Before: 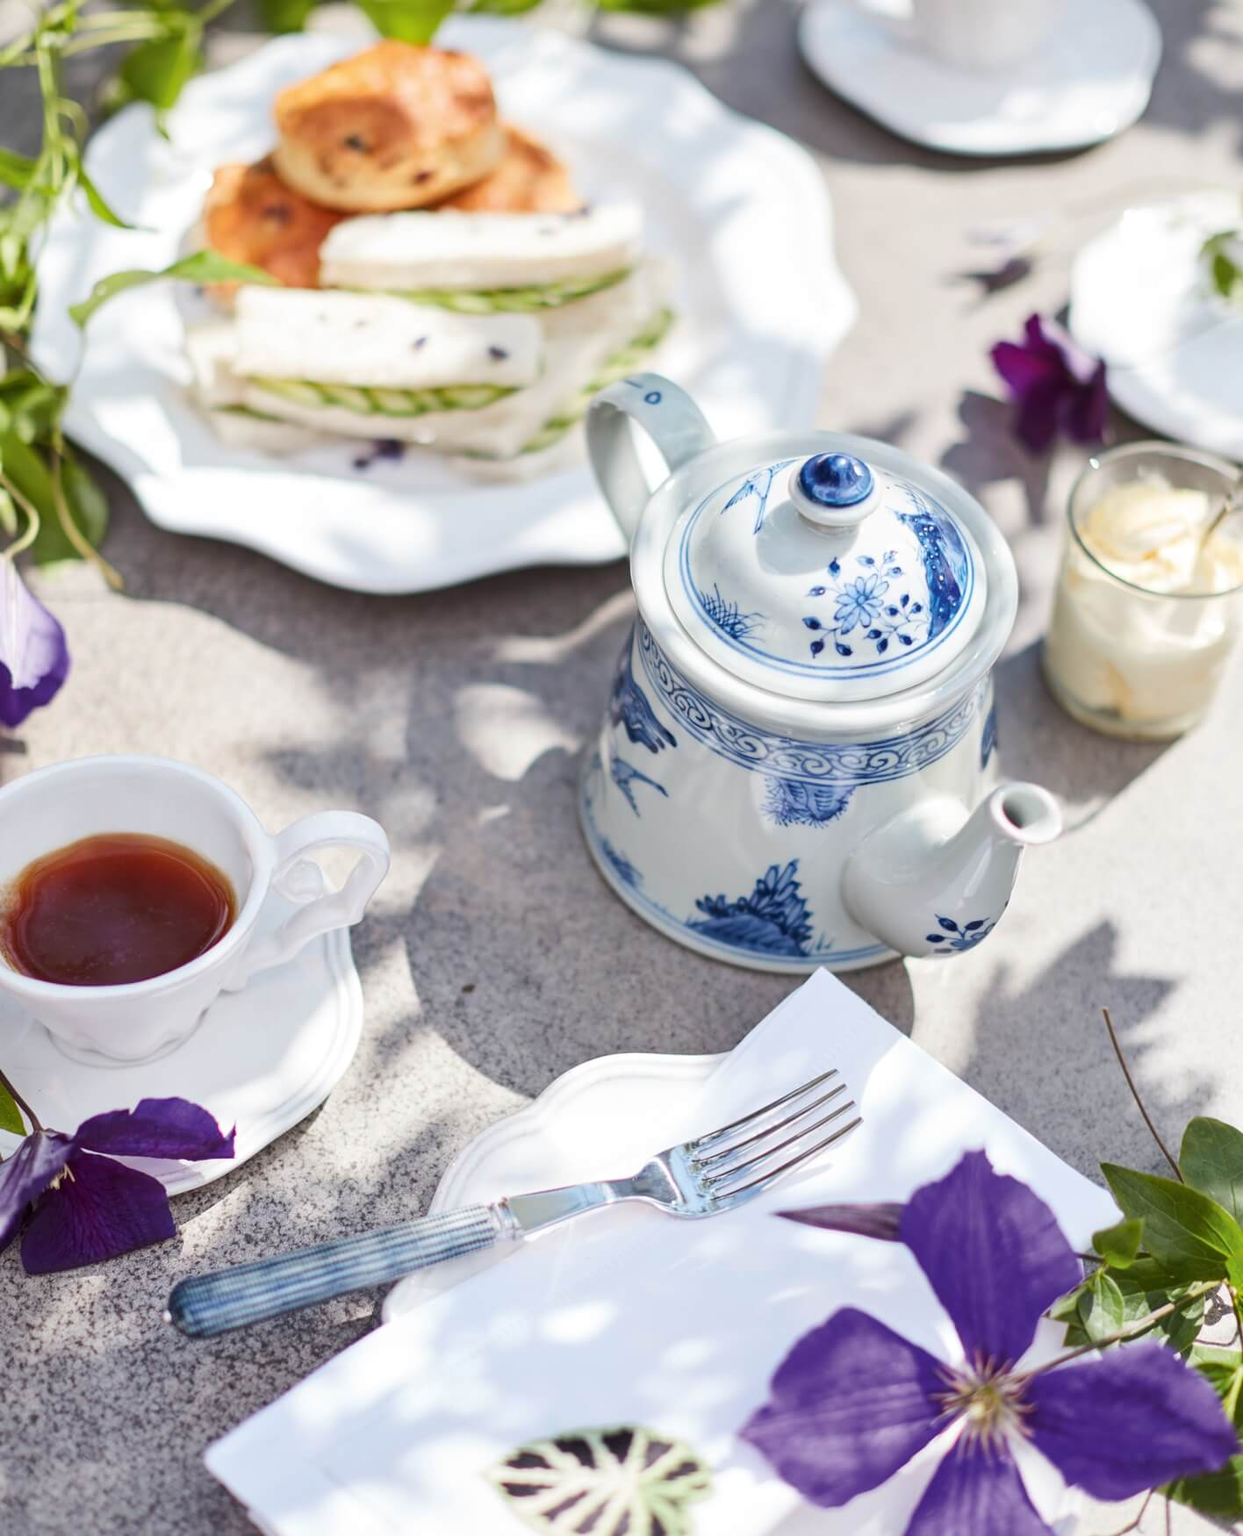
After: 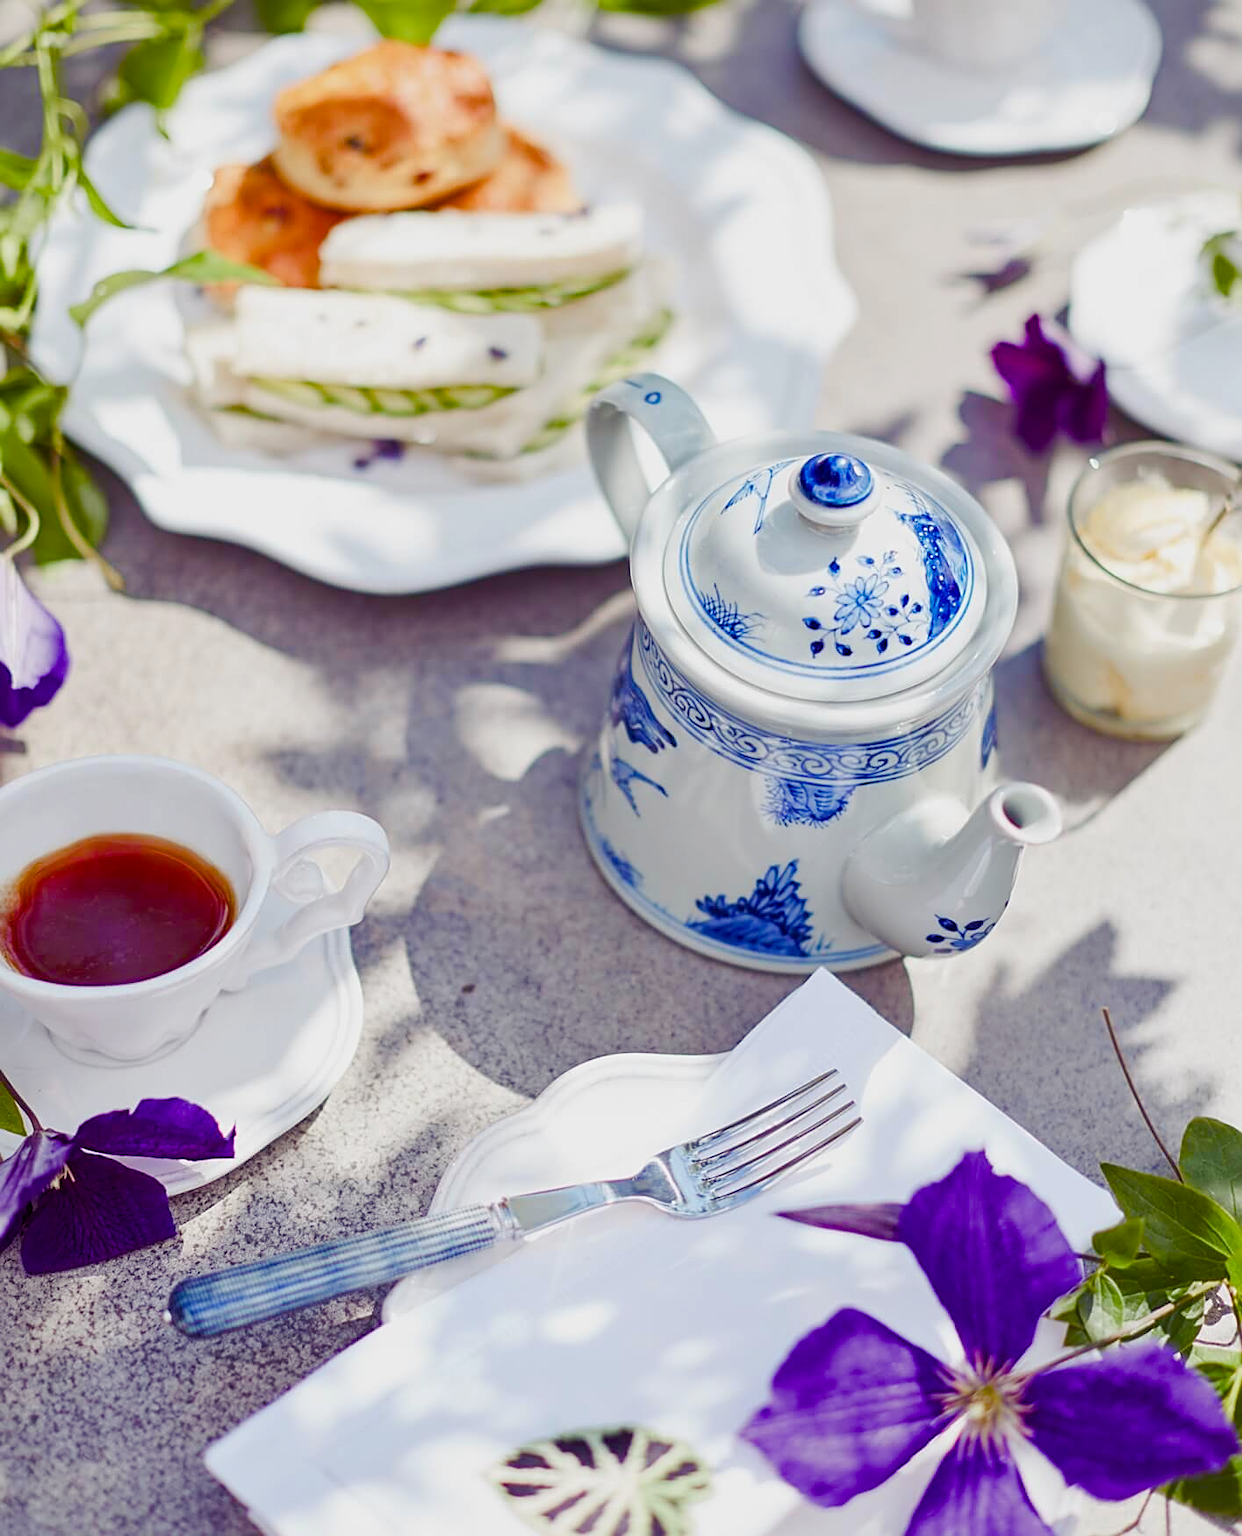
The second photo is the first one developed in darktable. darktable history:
sharpen: on, module defaults
color balance rgb: shadows lift › luminance -21.774%, shadows lift › chroma 8.734%, shadows lift › hue 282.95°, linear chroma grading › global chroma 15.167%, perceptual saturation grading › global saturation 0.342%, perceptual saturation grading › highlights -29.006%, perceptual saturation grading › mid-tones 30.209%, perceptual saturation grading › shadows 58.998%, contrast -10.399%
